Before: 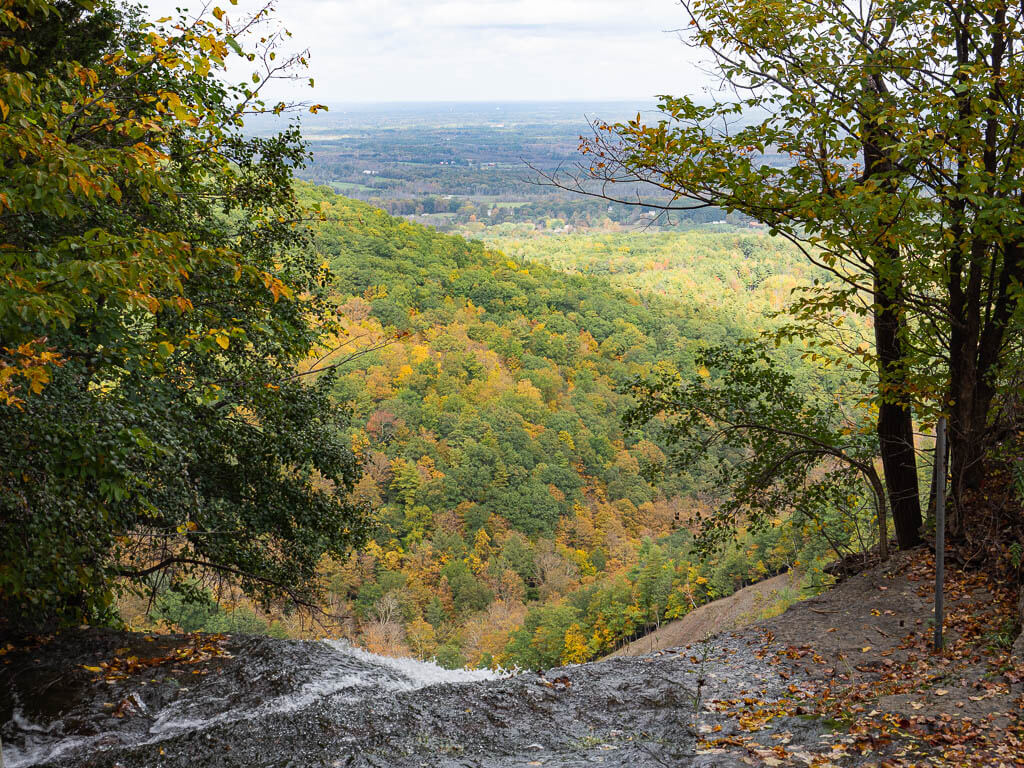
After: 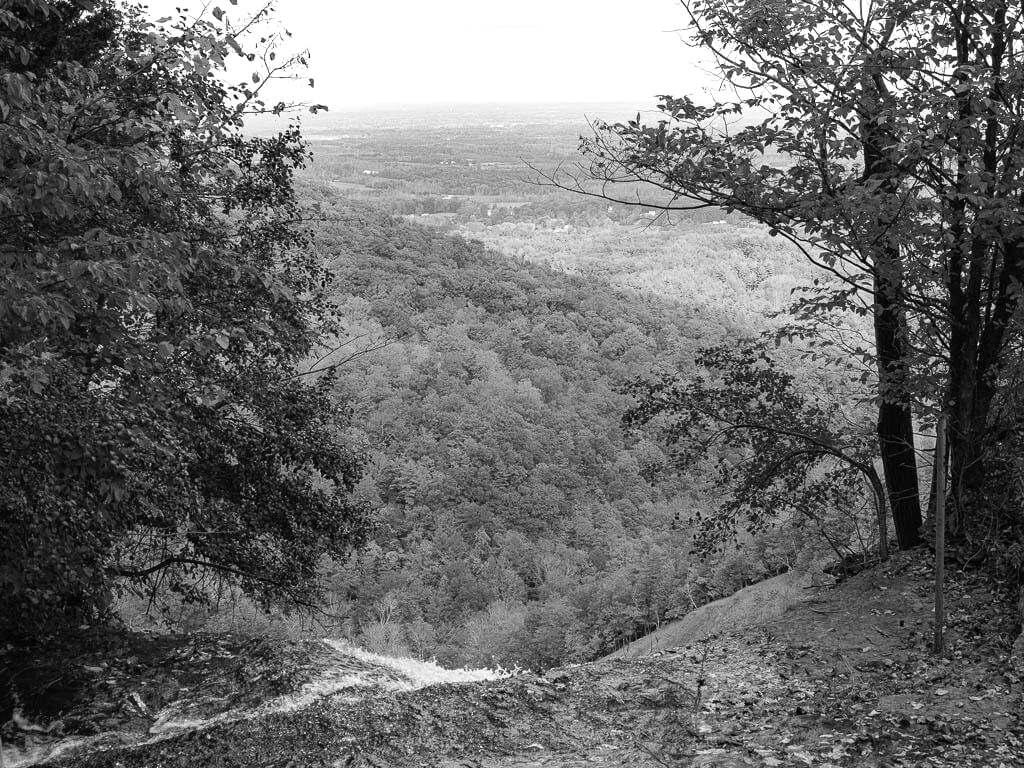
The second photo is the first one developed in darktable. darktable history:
color calibration: output gray [0.18, 0.41, 0.41, 0], illuminant as shot in camera, adaptation linear Bradford (ICC v4), x 0.405, y 0.405, temperature 3606.54 K
